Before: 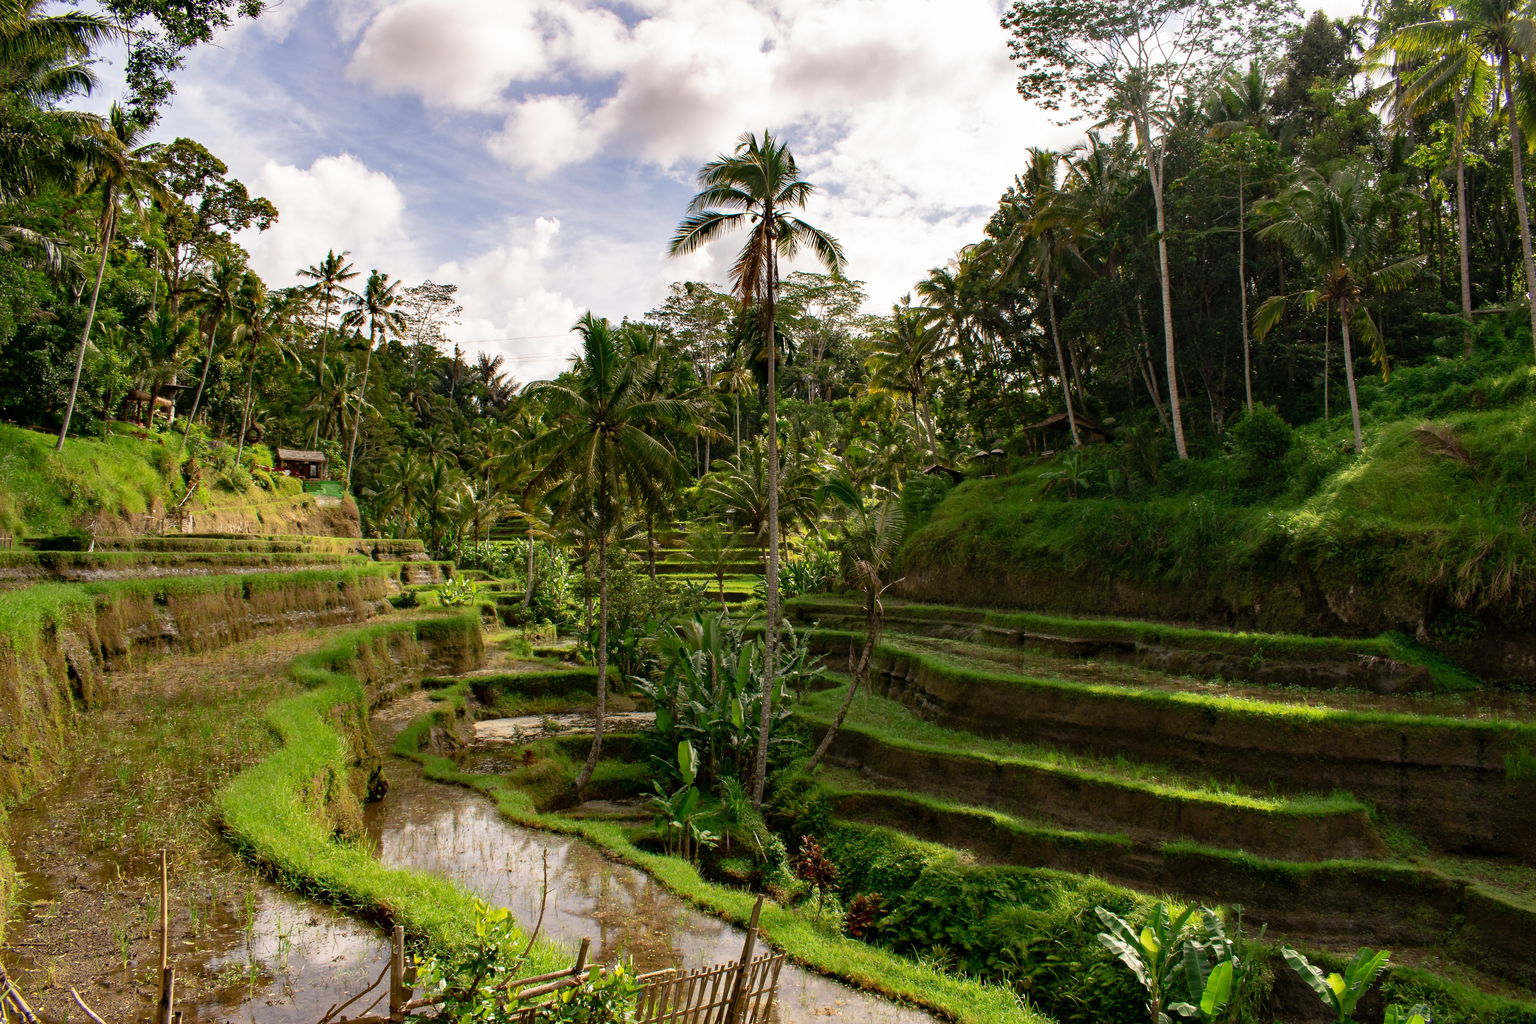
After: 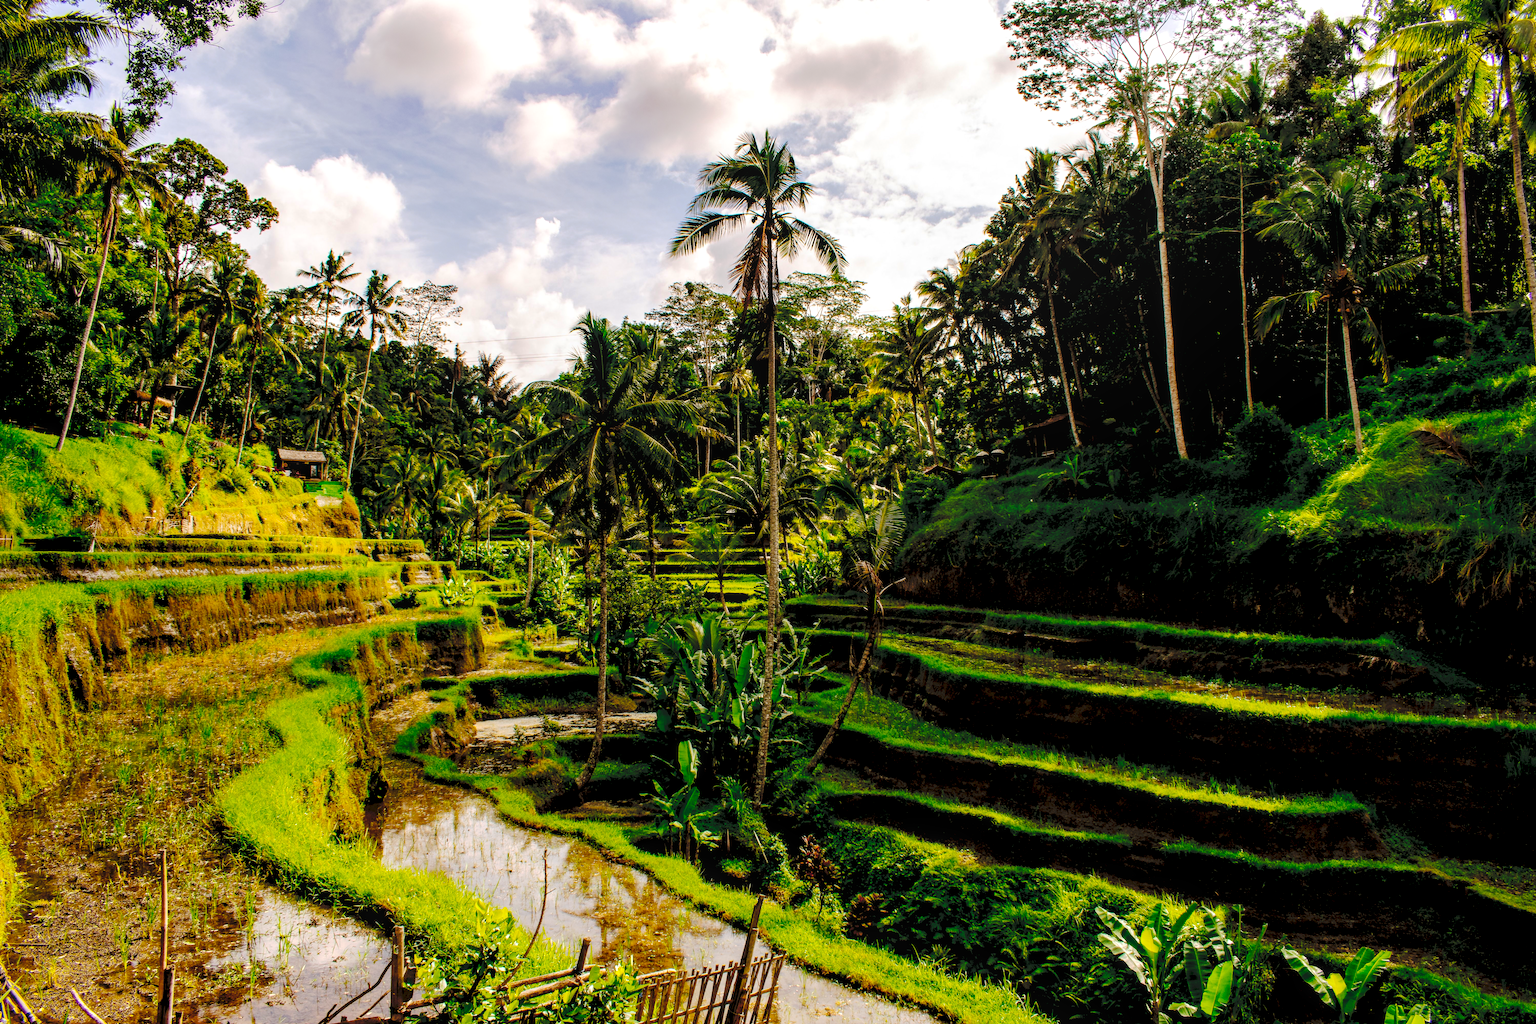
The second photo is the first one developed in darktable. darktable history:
color balance rgb: perceptual saturation grading › global saturation 29.467%, global vibrance 20%
tone curve: curves: ch0 [(0, 0) (0.003, 0.079) (0.011, 0.083) (0.025, 0.088) (0.044, 0.095) (0.069, 0.106) (0.1, 0.115) (0.136, 0.127) (0.177, 0.152) (0.224, 0.198) (0.277, 0.263) (0.335, 0.371) (0.399, 0.483) (0.468, 0.582) (0.543, 0.664) (0.623, 0.726) (0.709, 0.793) (0.801, 0.842) (0.898, 0.896) (1, 1)], preserve colors none
local contrast: on, module defaults
exposure: black level correction 0.026, exposure 0.182 EV, compensate highlight preservation false
